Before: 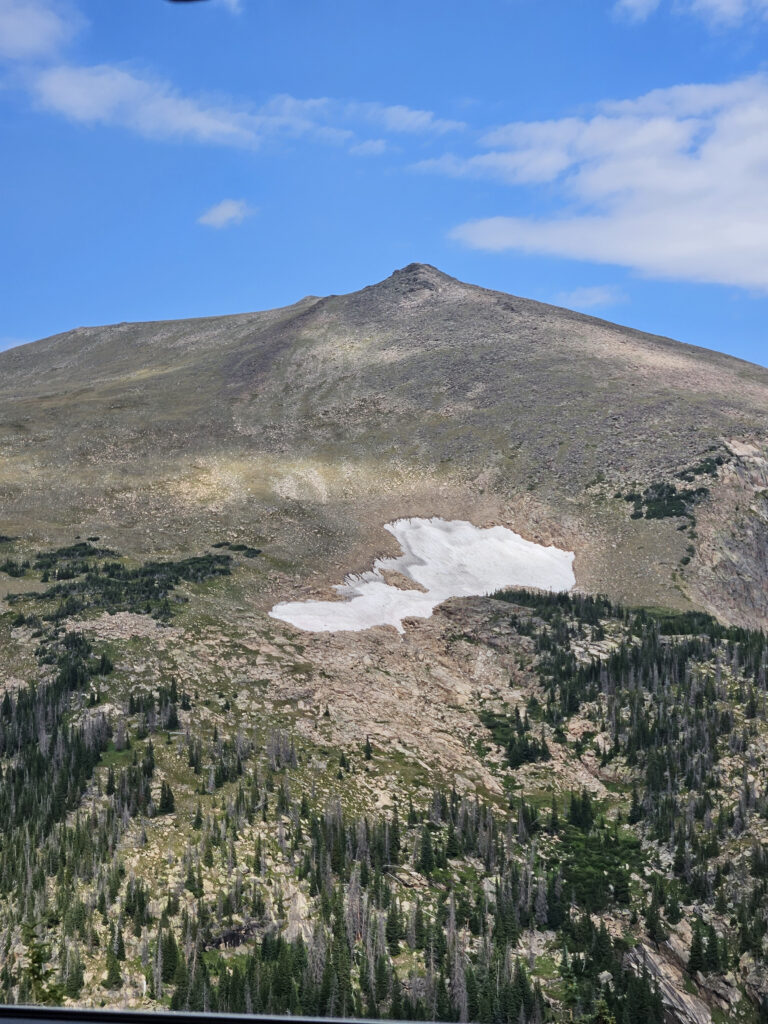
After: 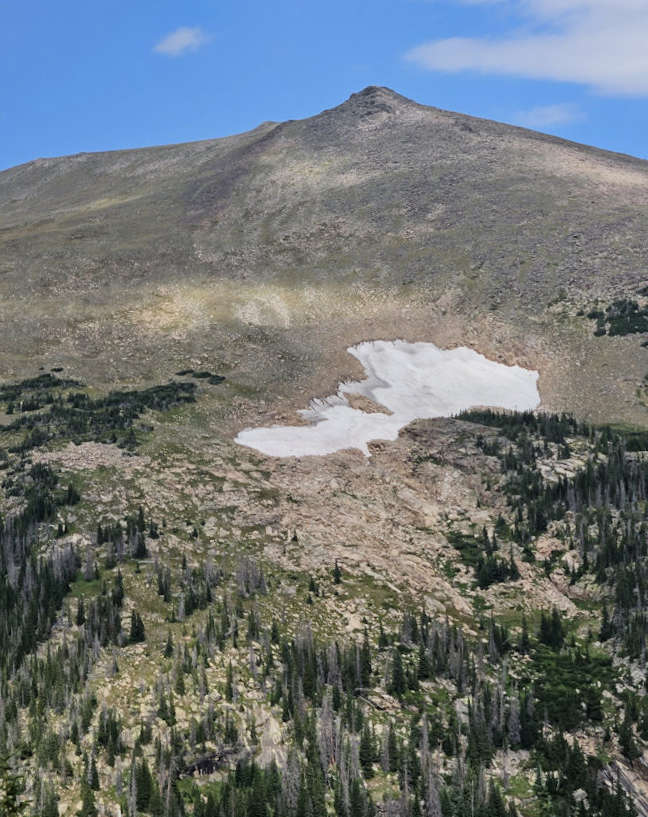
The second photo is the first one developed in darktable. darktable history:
crop and rotate: left 4.842%, top 15.51%, right 10.668%
rotate and perspective: rotation -1.42°, crop left 0.016, crop right 0.984, crop top 0.035, crop bottom 0.965
filmic rgb: black relative exposure -11.35 EV, white relative exposure 3.22 EV, hardness 6.76, color science v6 (2022)
